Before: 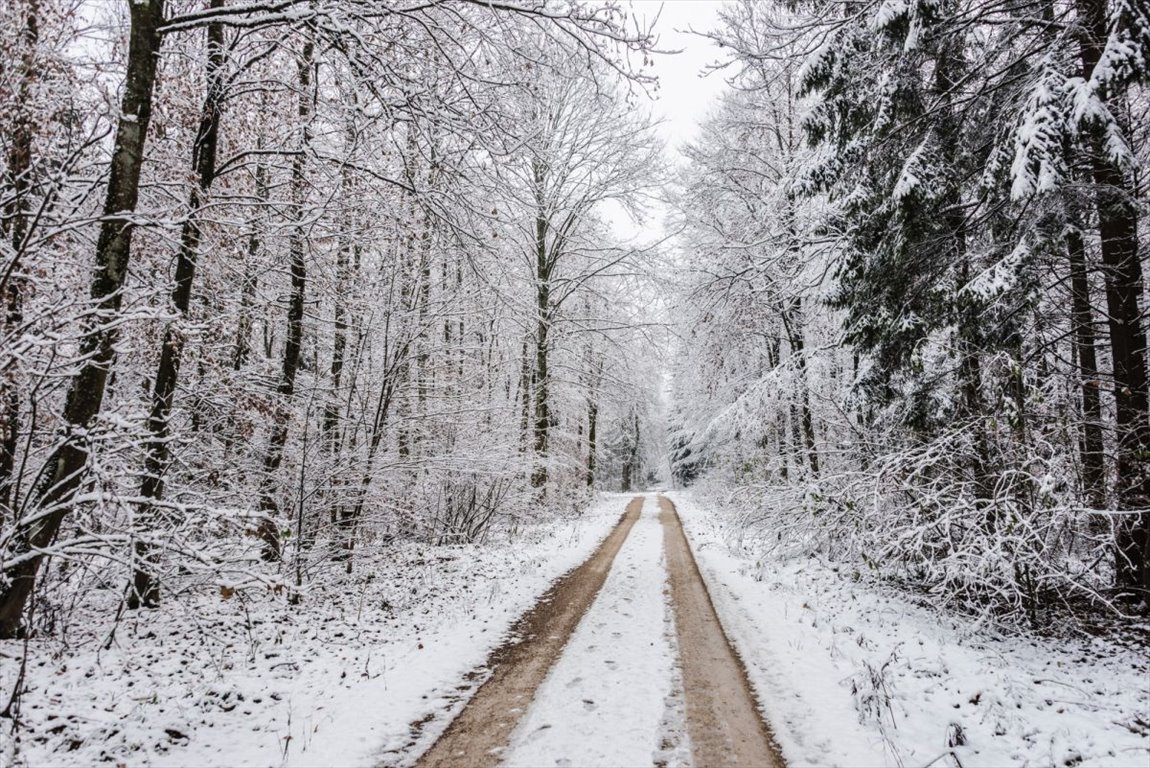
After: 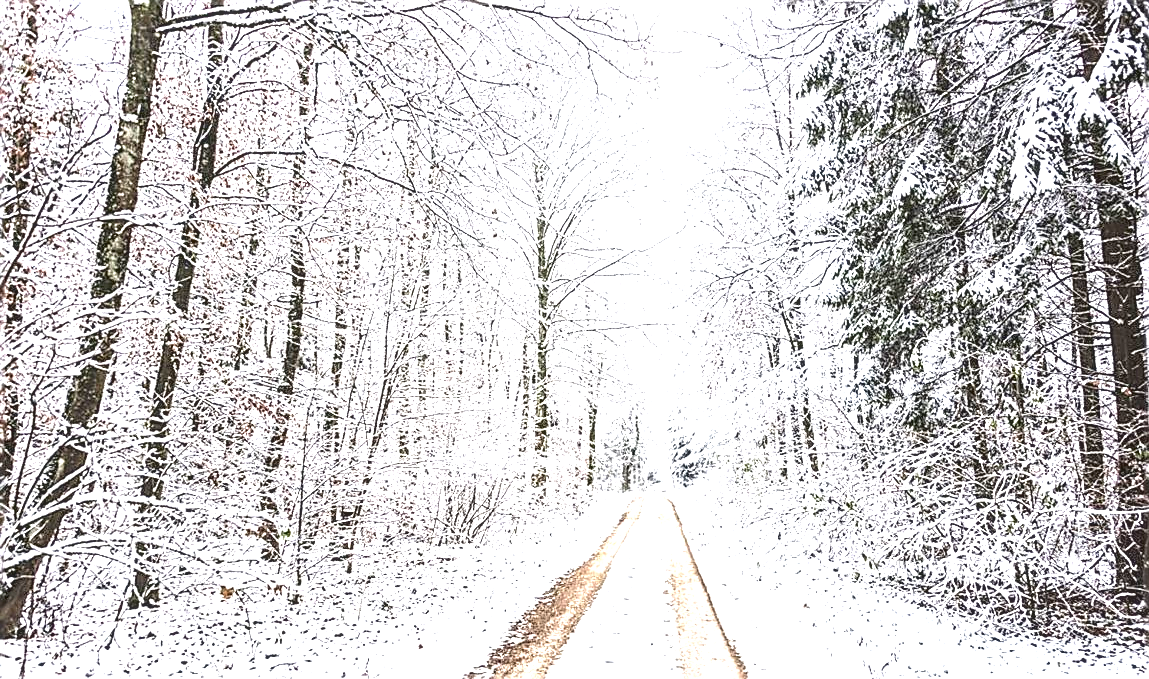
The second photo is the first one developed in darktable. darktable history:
sharpen: amount 0.987
tone curve: curves: ch0 [(0, 0) (0.003, 0.003) (0.011, 0.011) (0.025, 0.024) (0.044, 0.043) (0.069, 0.068) (0.1, 0.098) (0.136, 0.133) (0.177, 0.173) (0.224, 0.22) (0.277, 0.271) (0.335, 0.328) (0.399, 0.39) (0.468, 0.458) (0.543, 0.563) (0.623, 0.64) (0.709, 0.722) (0.801, 0.809) (0.898, 0.902) (1, 1)], color space Lab, independent channels, preserve colors none
exposure: exposure 1.992 EV, compensate highlight preservation false
crop and rotate: top 0%, bottom 11.538%
local contrast: detail 130%
